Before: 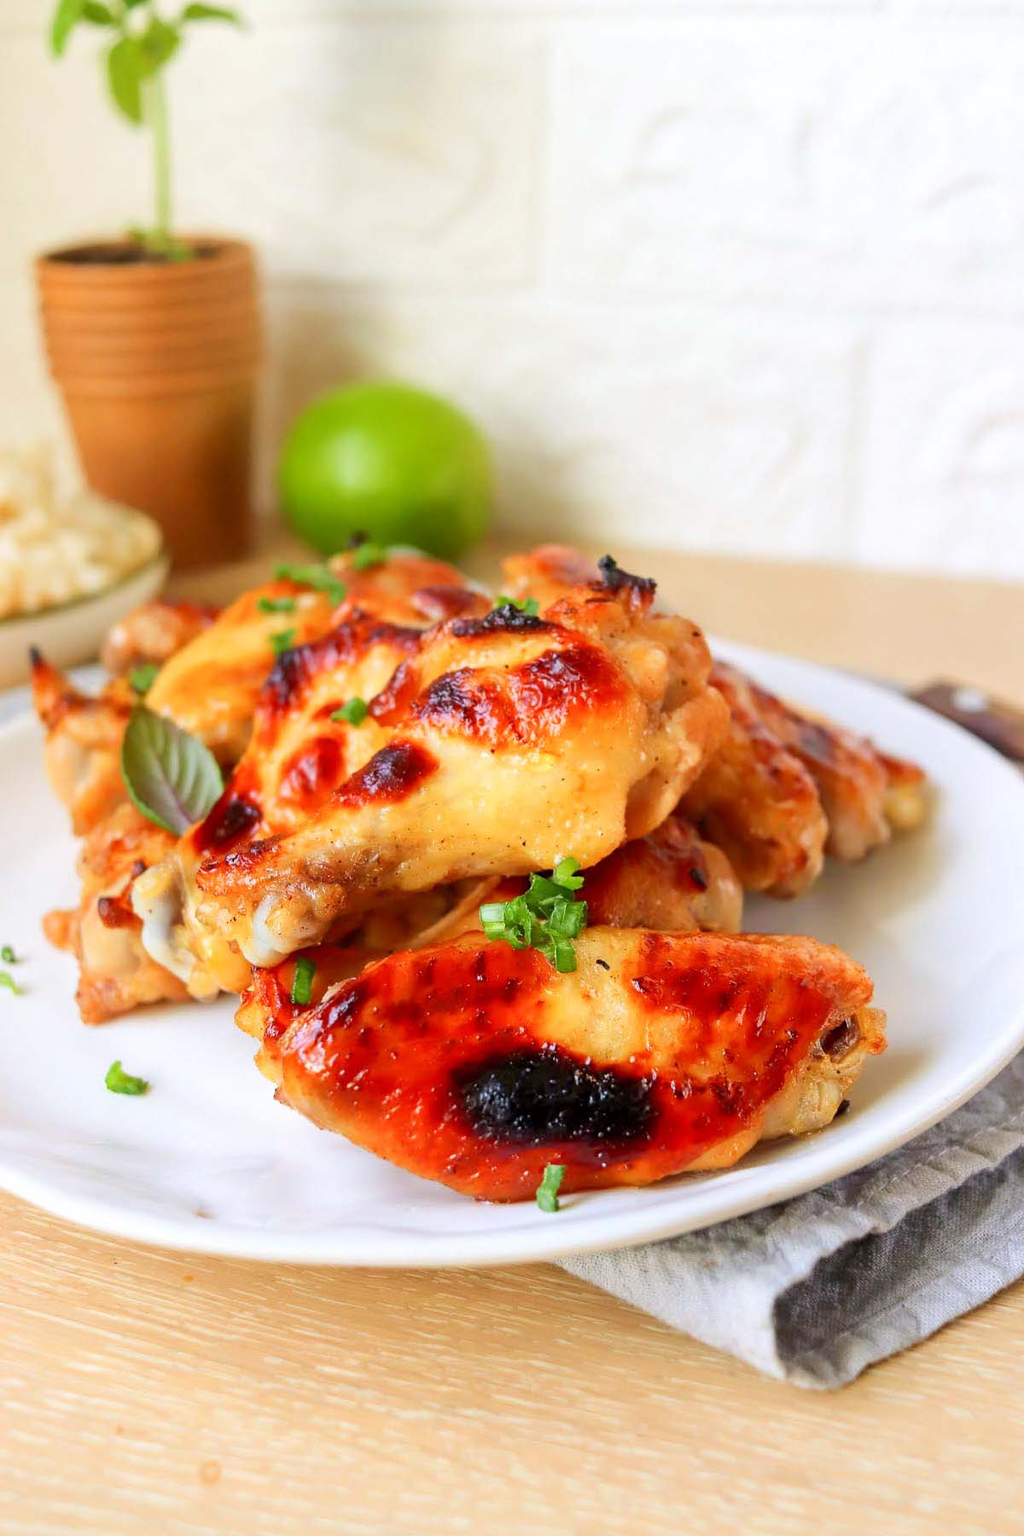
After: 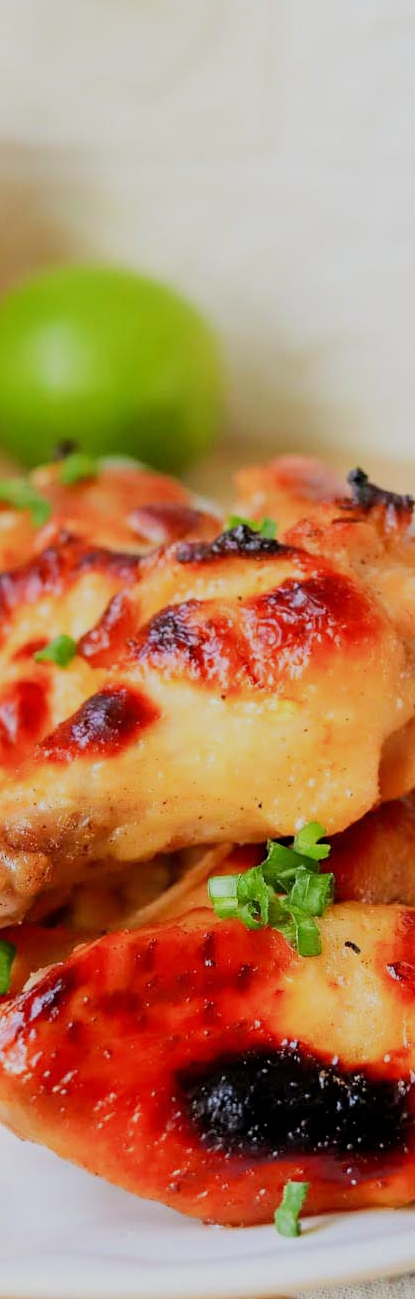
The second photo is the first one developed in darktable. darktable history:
crop and rotate: left 29.538%, top 10.207%, right 35.809%, bottom 17.618%
filmic rgb: black relative exposure -7.65 EV, white relative exposure 4.56 EV, hardness 3.61
